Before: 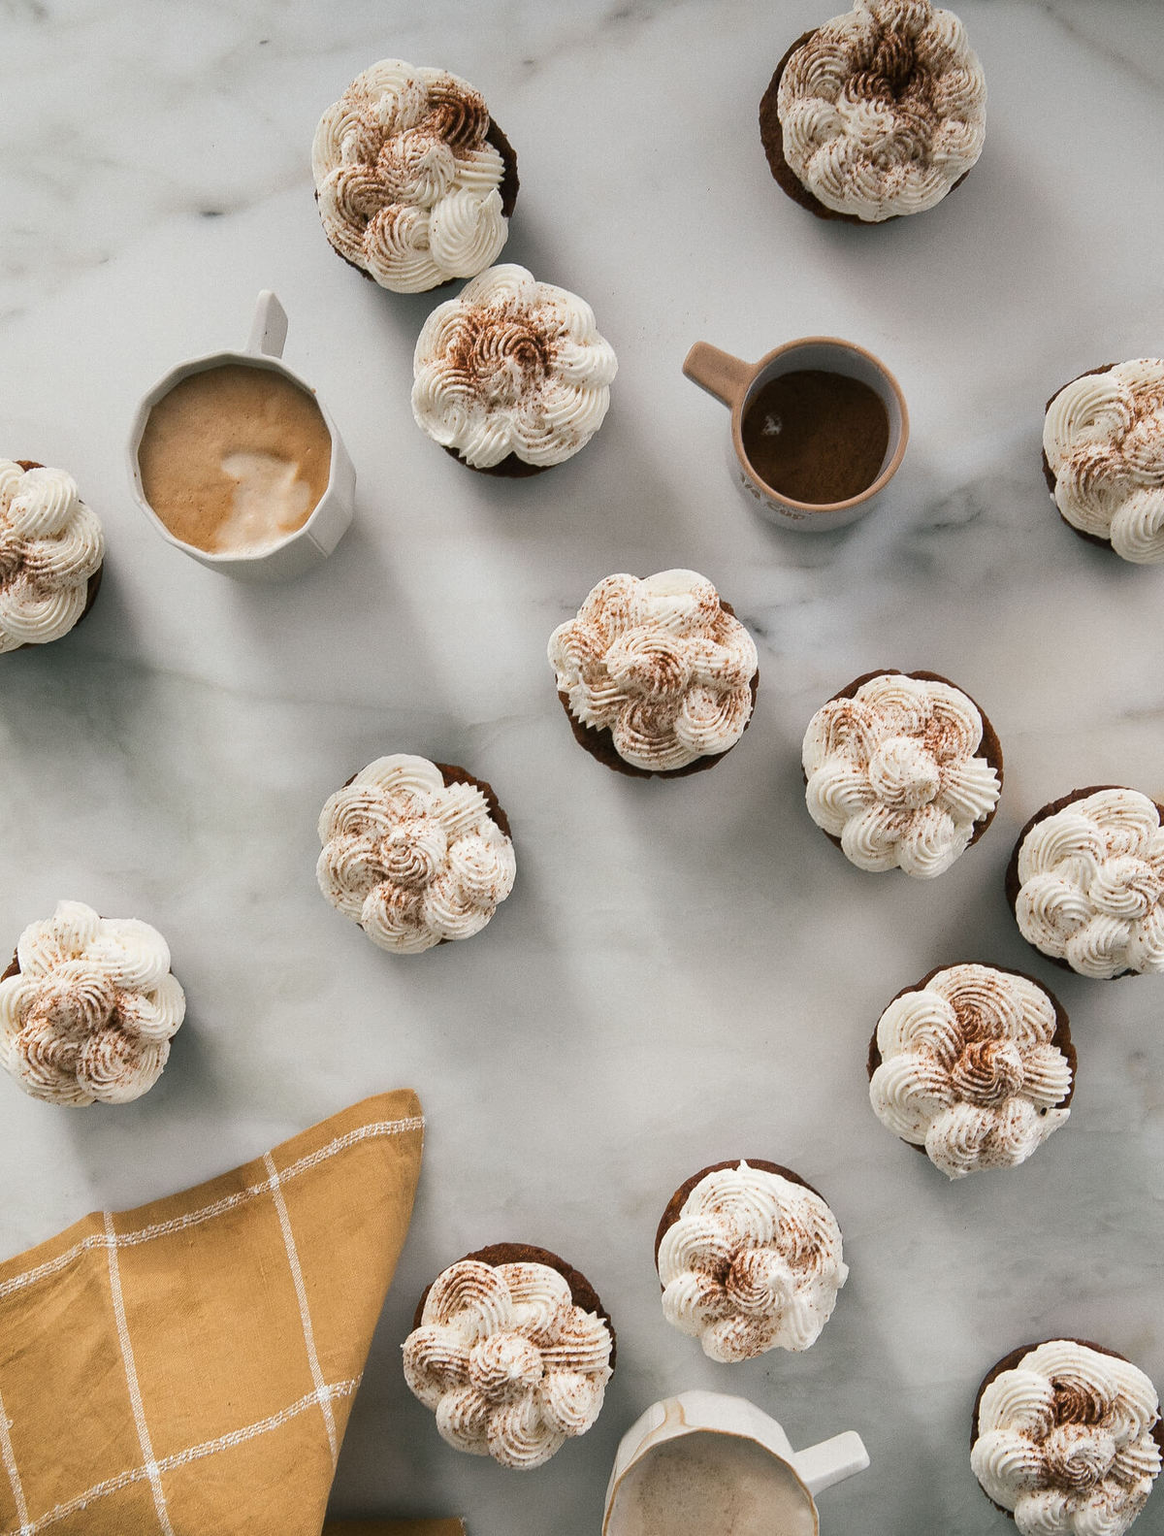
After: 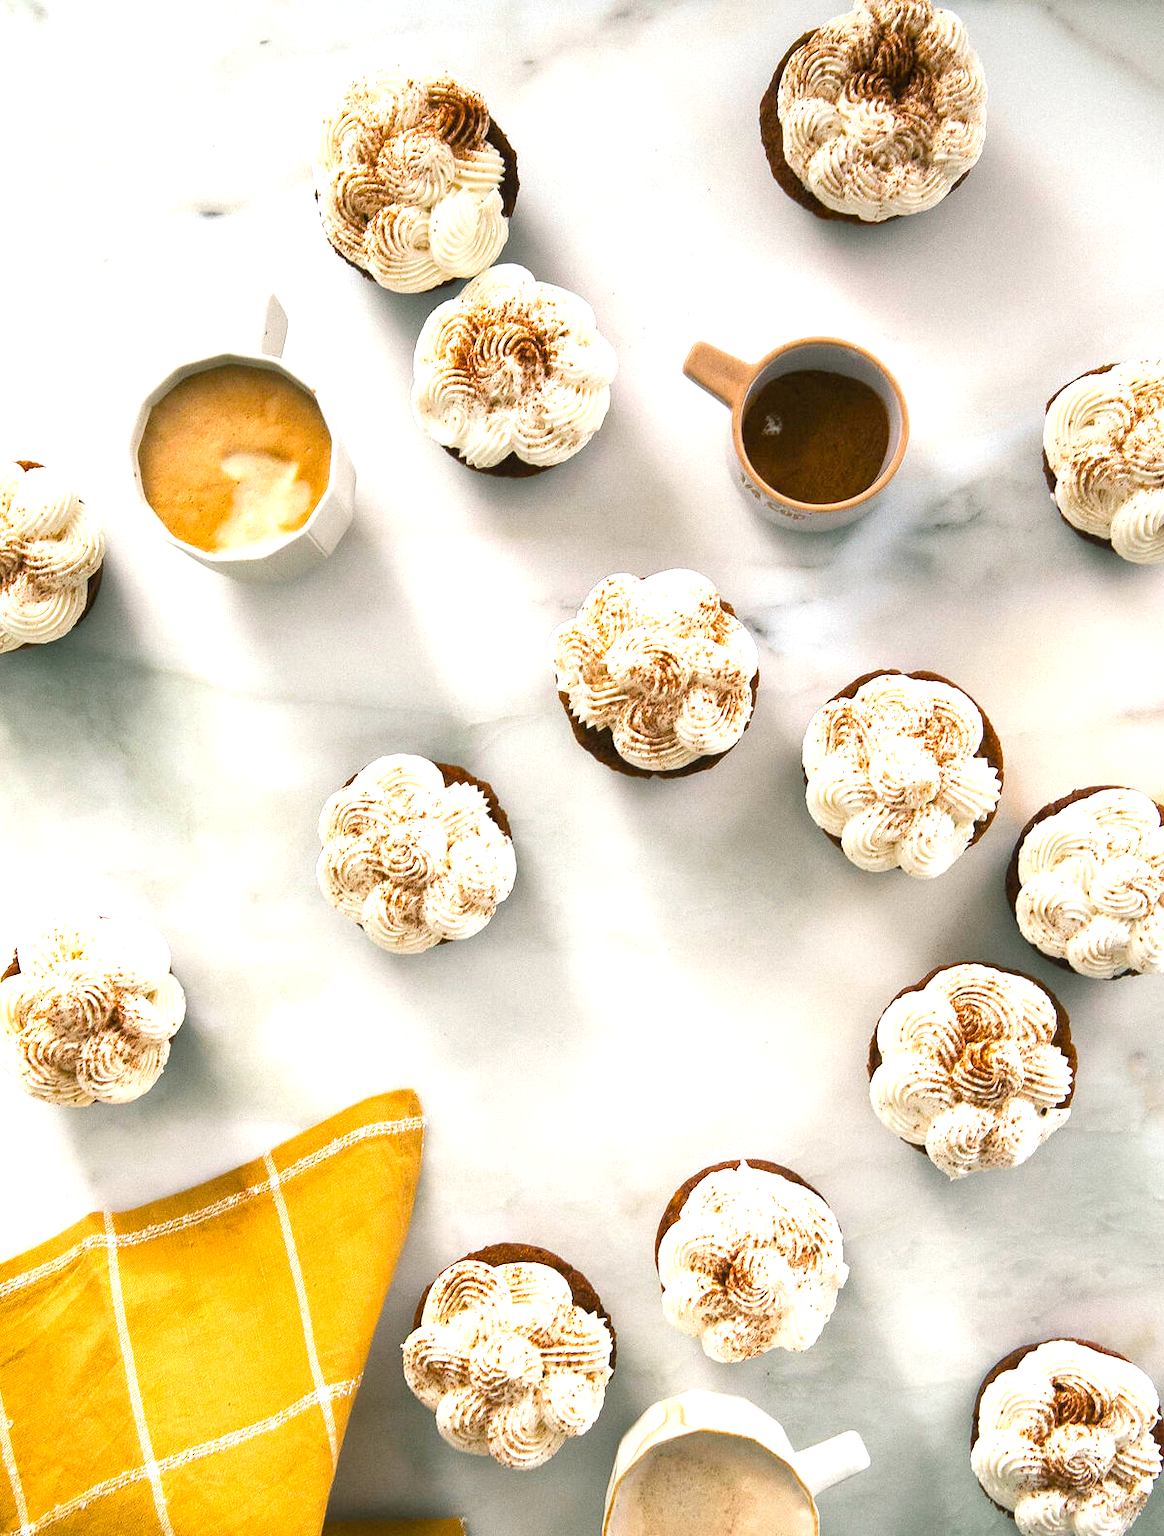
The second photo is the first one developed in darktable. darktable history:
exposure: black level correction 0, exposure 1.1 EV, compensate exposure bias true, compensate highlight preservation false
color balance rgb: perceptual saturation grading › global saturation 30%, global vibrance 30%
